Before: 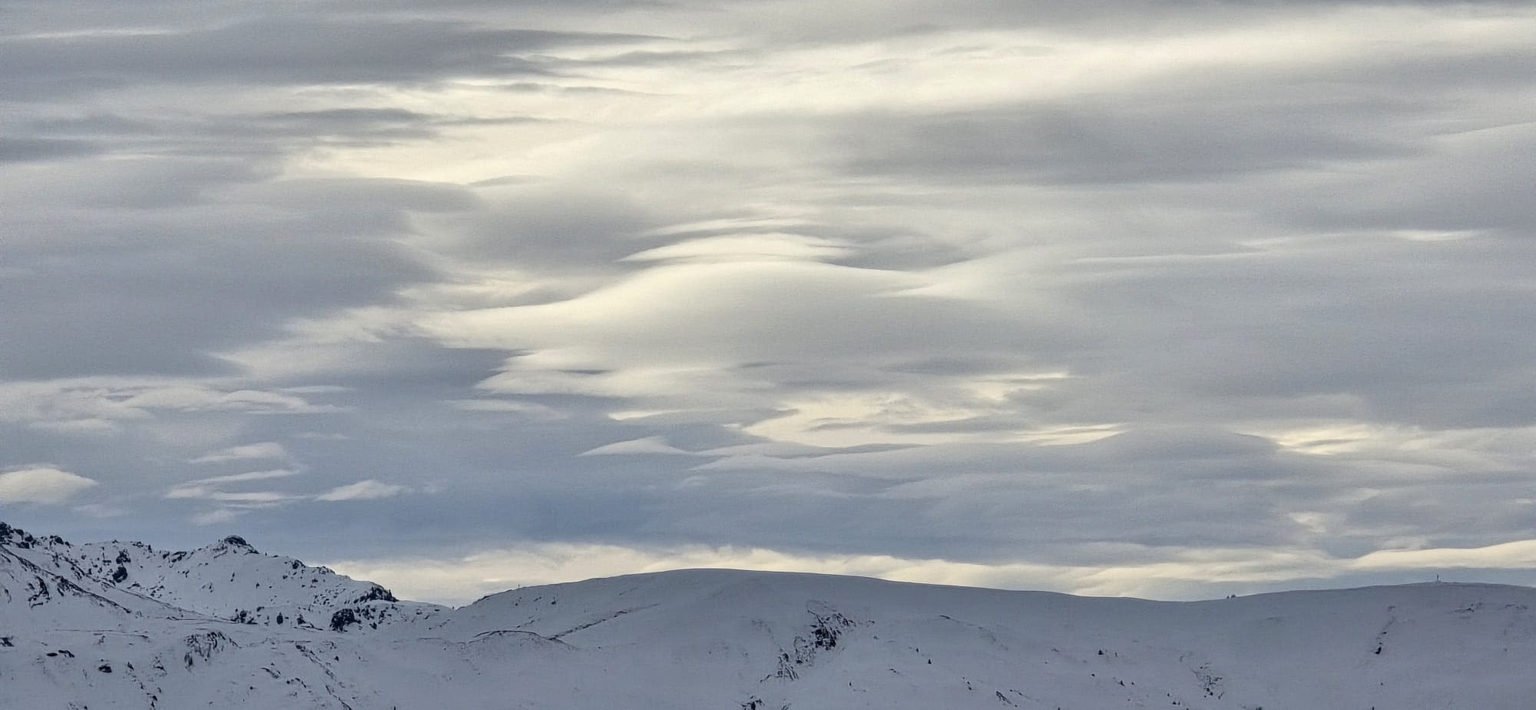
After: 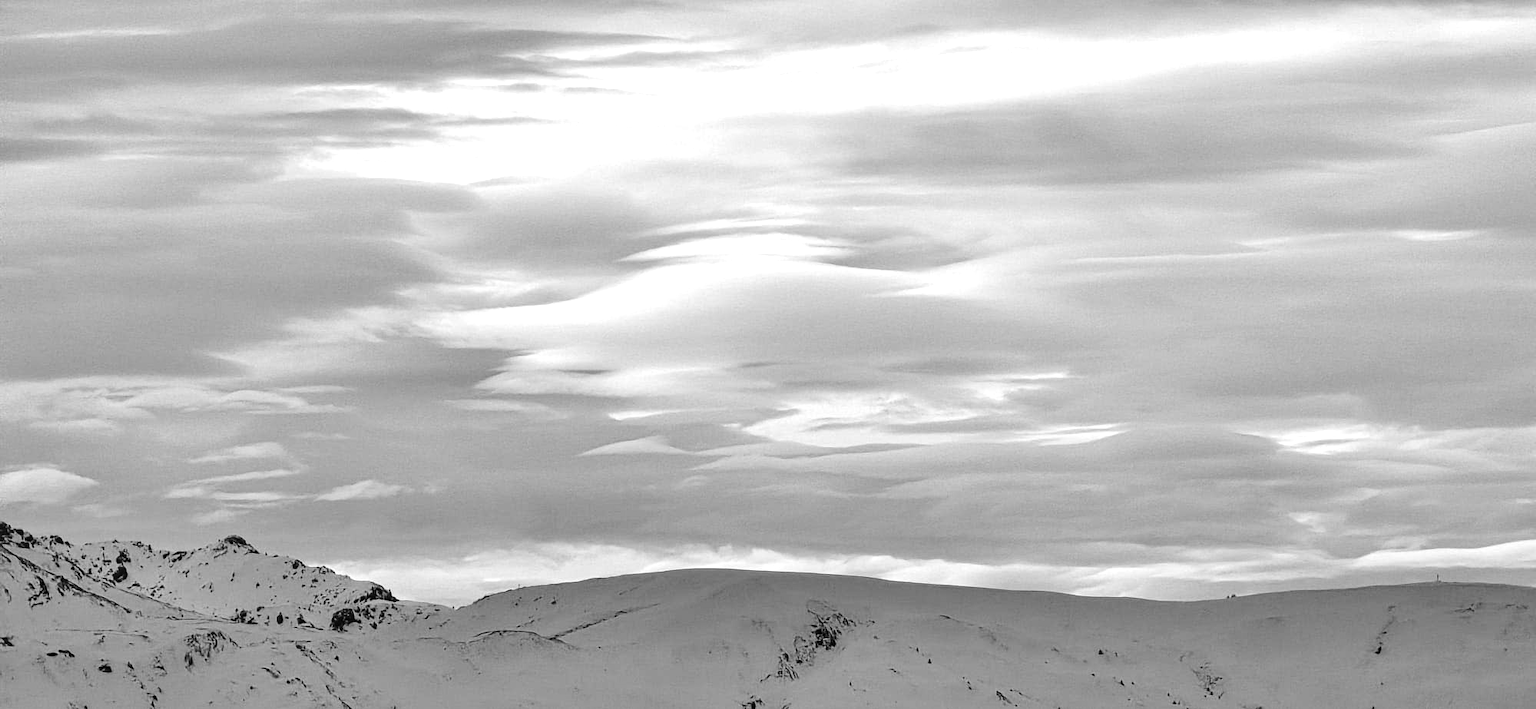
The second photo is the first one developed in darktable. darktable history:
color calibration: output gray [0.23, 0.37, 0.4, 0], gray › normalize channels true, illuminant same as pipeline (D50), adaptation XYZ, x 0.346, y 0.359, gamut compression 0
tone equalizer: -8 EV -0.75 EV, -7 EV -0.7 EV, -6 EV -0.6 EV, -5 EV -0.4 EV, -3 EV 0.4 EV, -2 EV 0.6 EV, -1 EV 0.7 EV, +0 EV 0.75 EV, edges refinement/feathering 500, mask exposure compensation -1.57 EV, preserve details no
